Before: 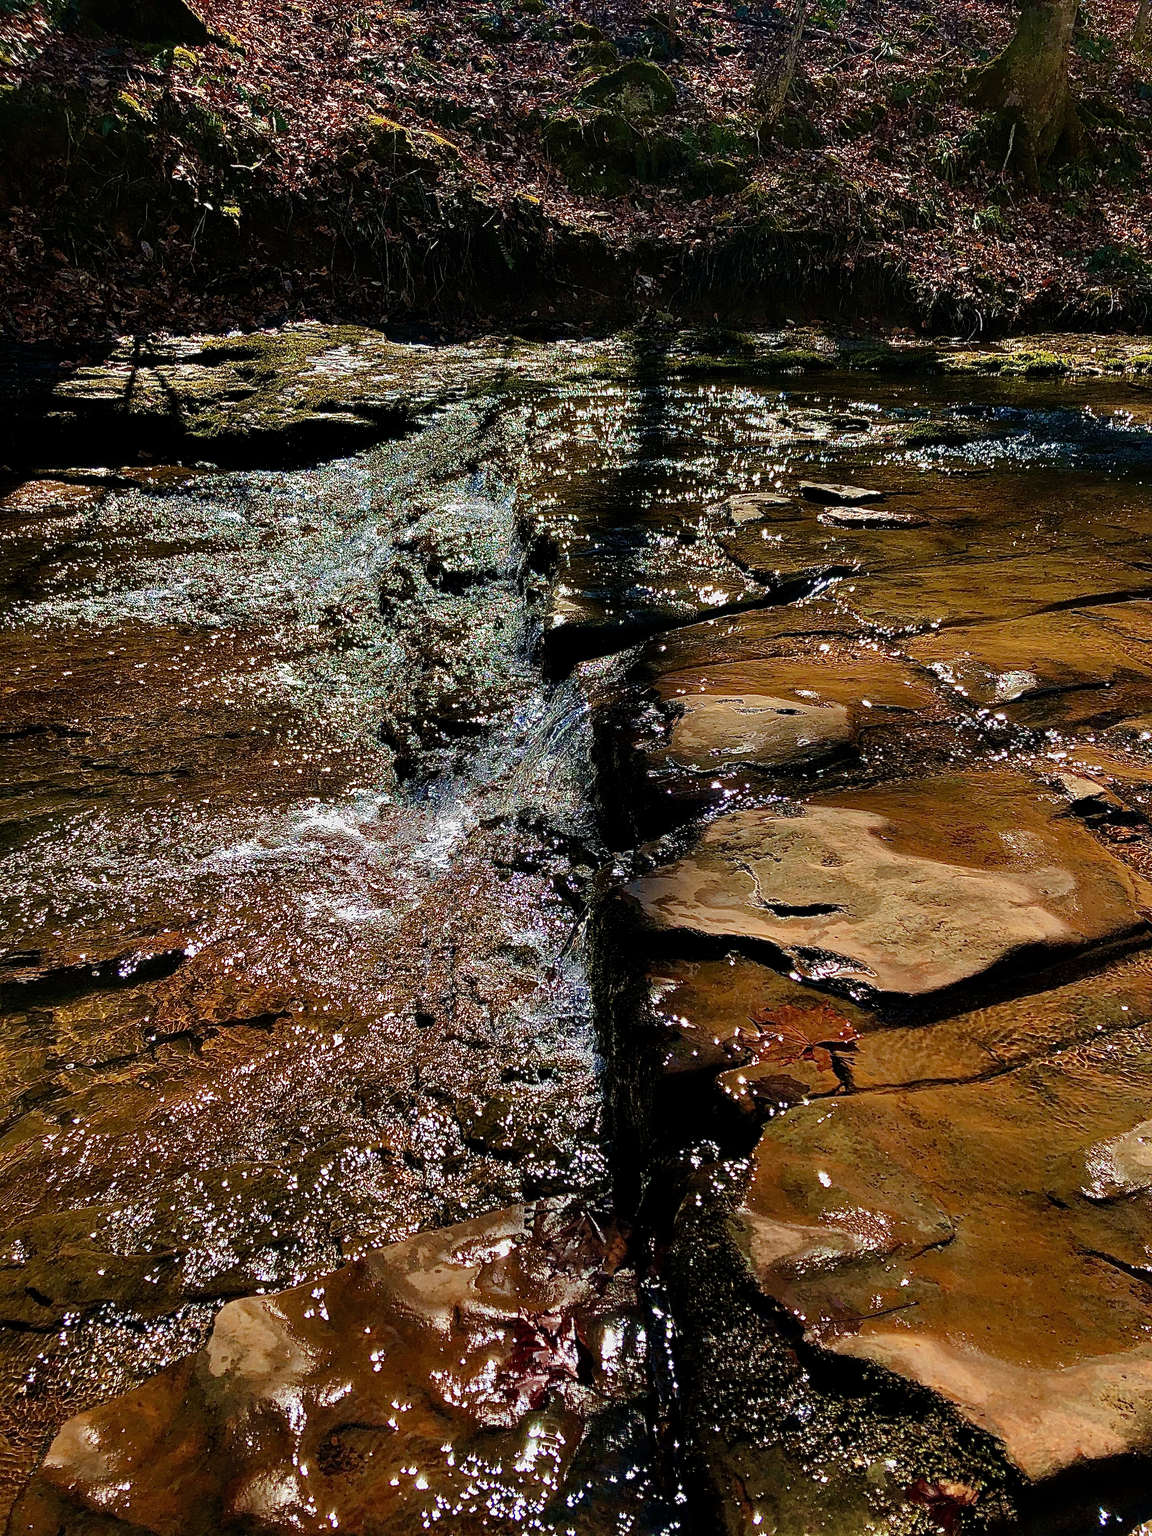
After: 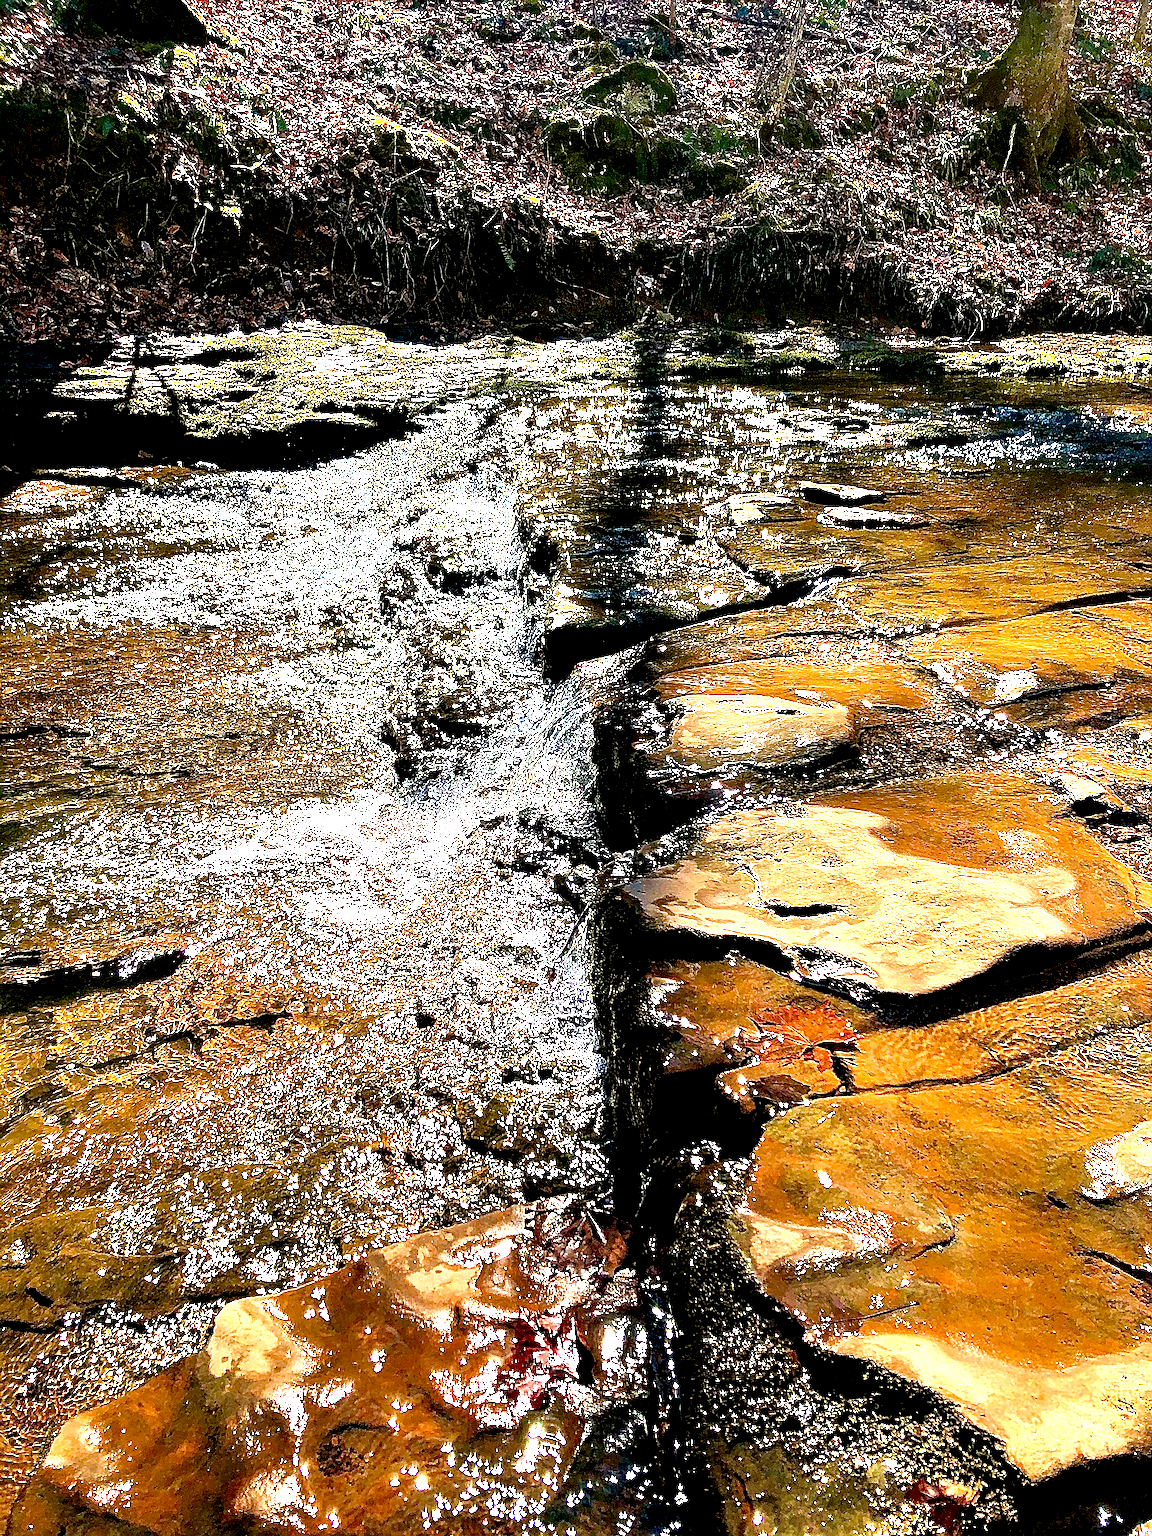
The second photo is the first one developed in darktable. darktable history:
exposure: black level correction 0, exposure 2 EV, compensate highlight preservation false
sharpen: on, module defaults
